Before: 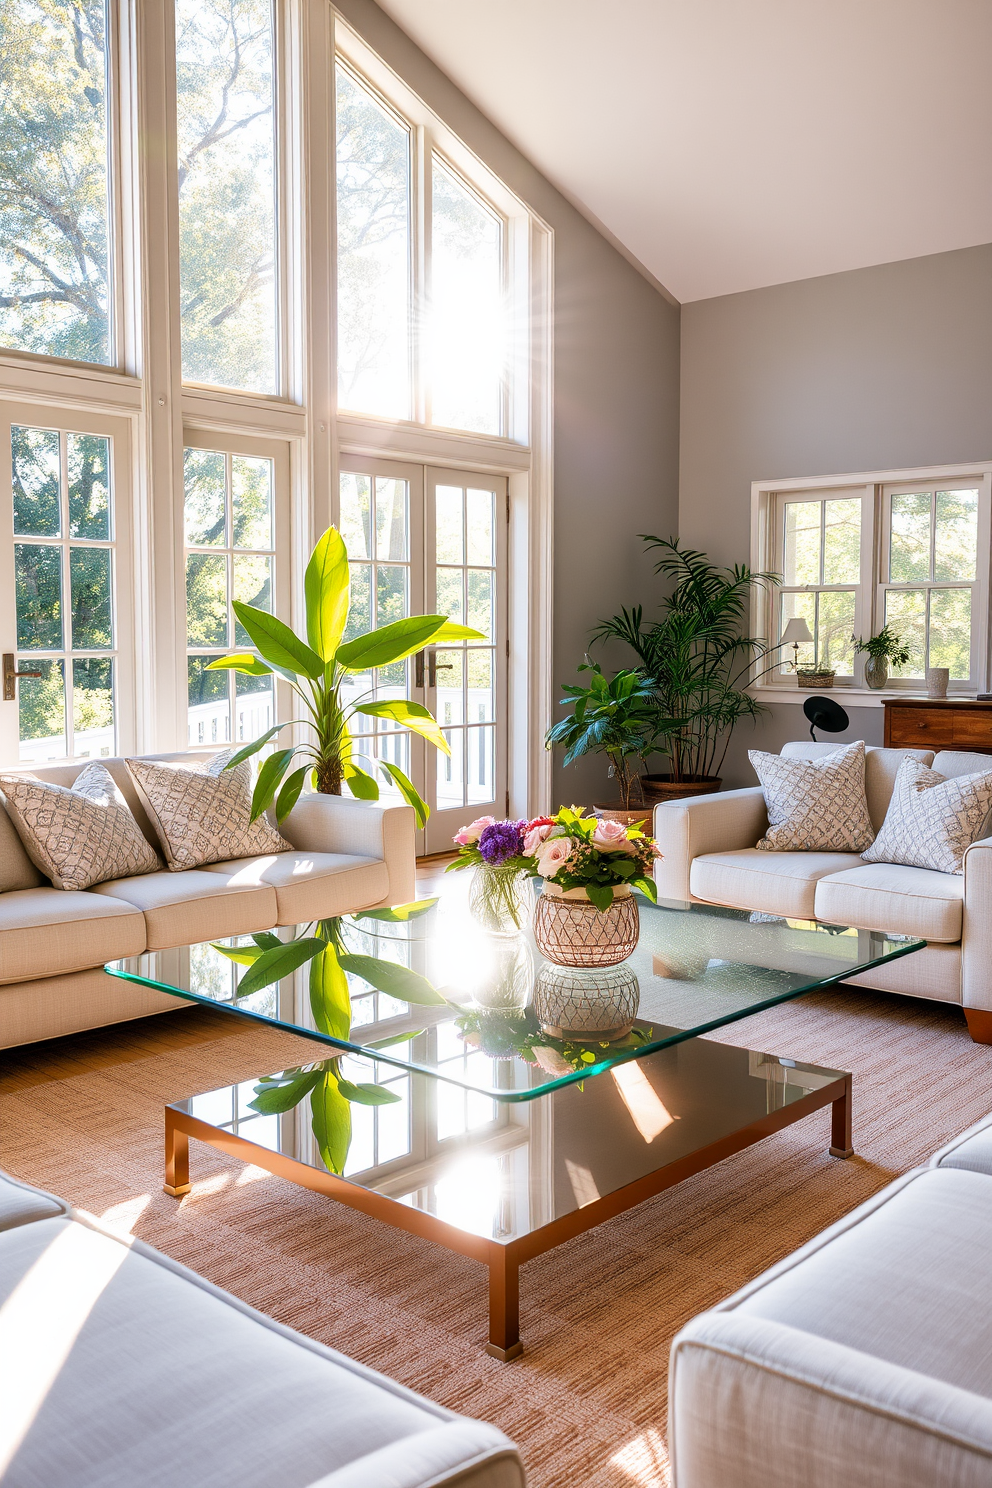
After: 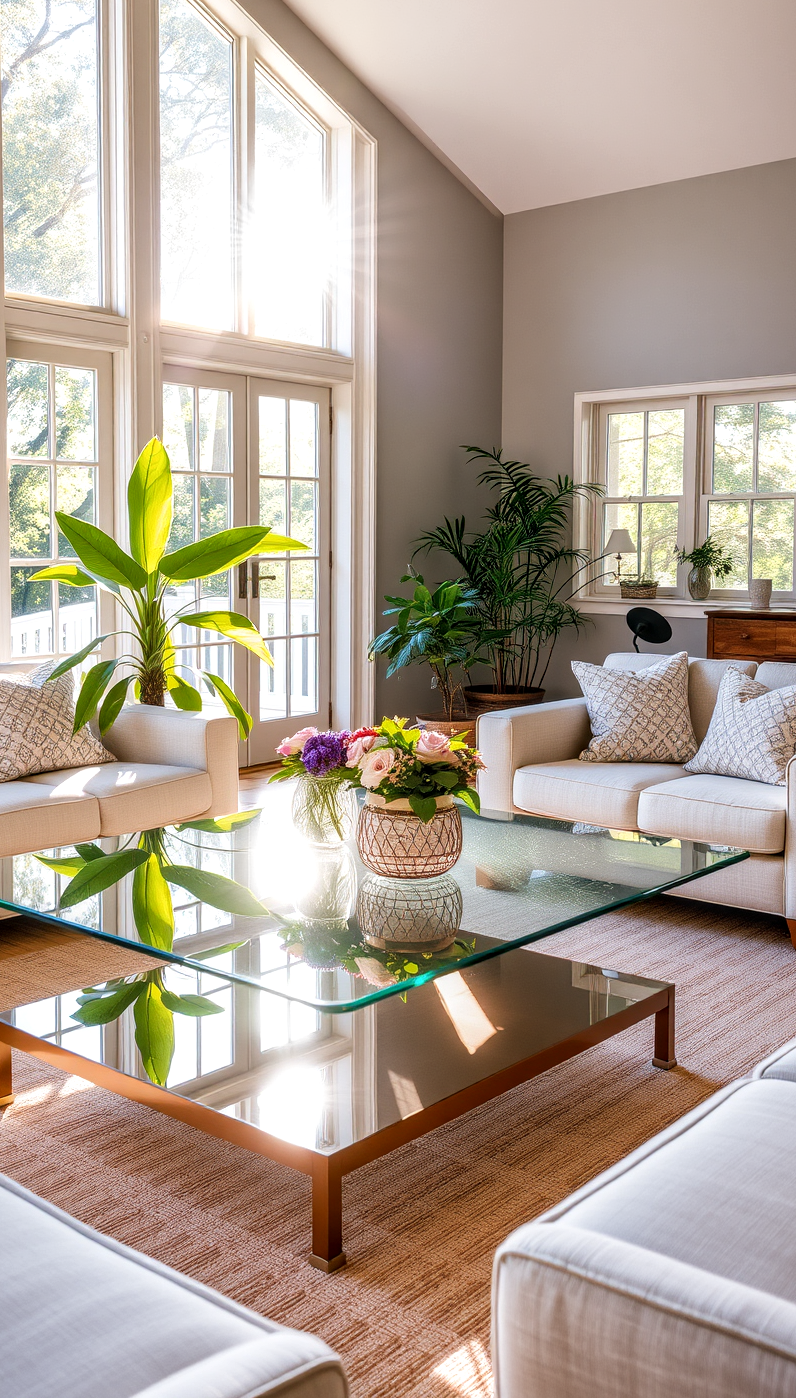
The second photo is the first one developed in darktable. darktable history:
local contrast: on, module defaults
crop and rotate: left 17.885%, top 6.008%, right 1.85%
